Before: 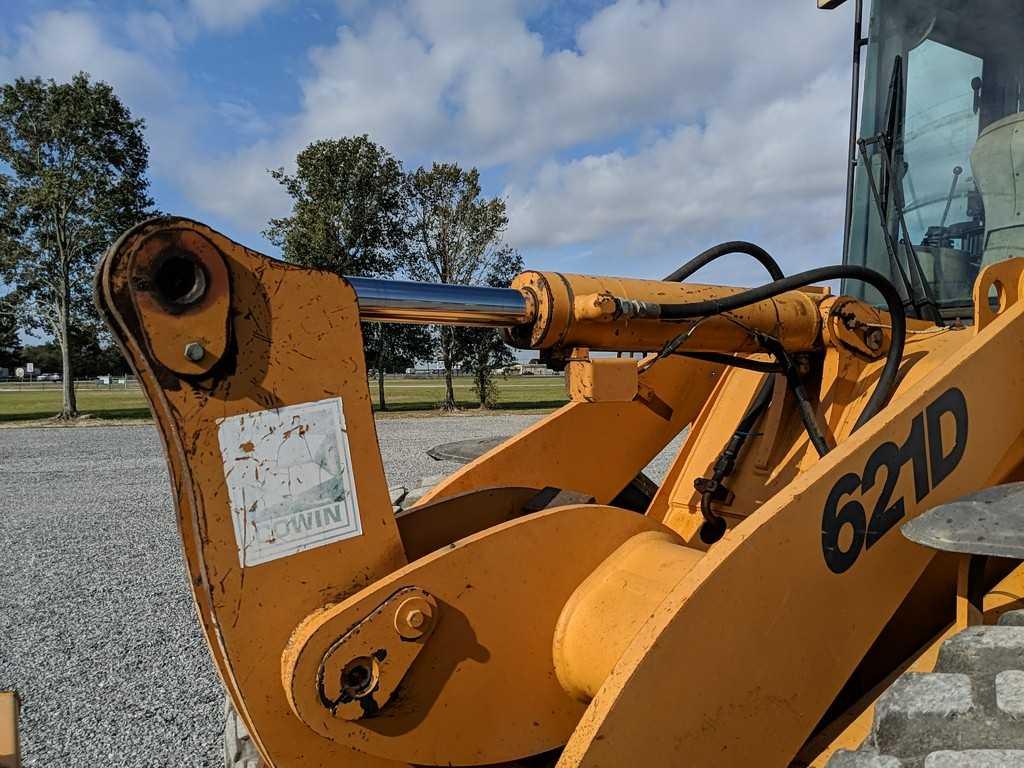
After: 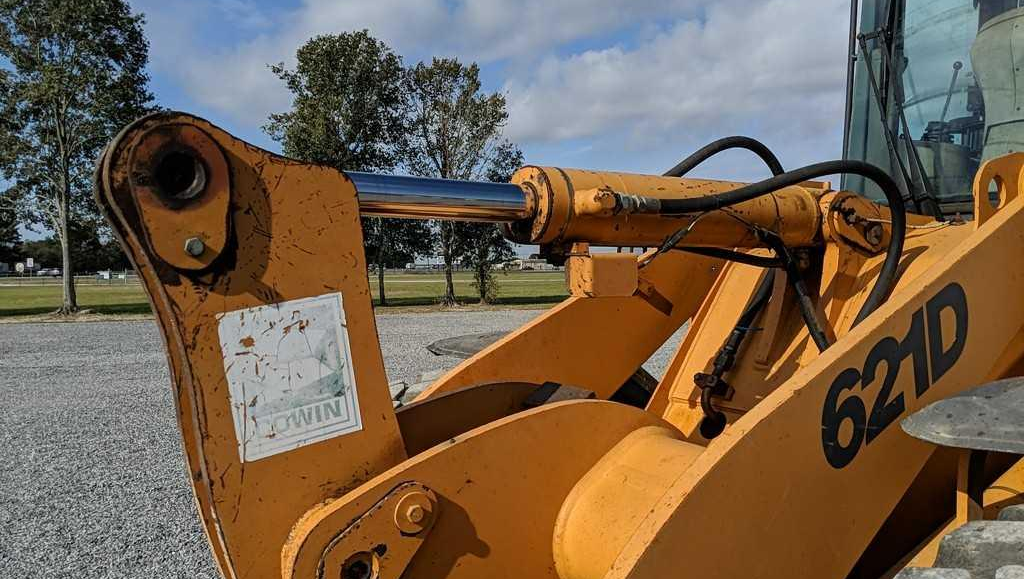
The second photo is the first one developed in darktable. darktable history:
crop: top 13.689%, bottom 10.901%
